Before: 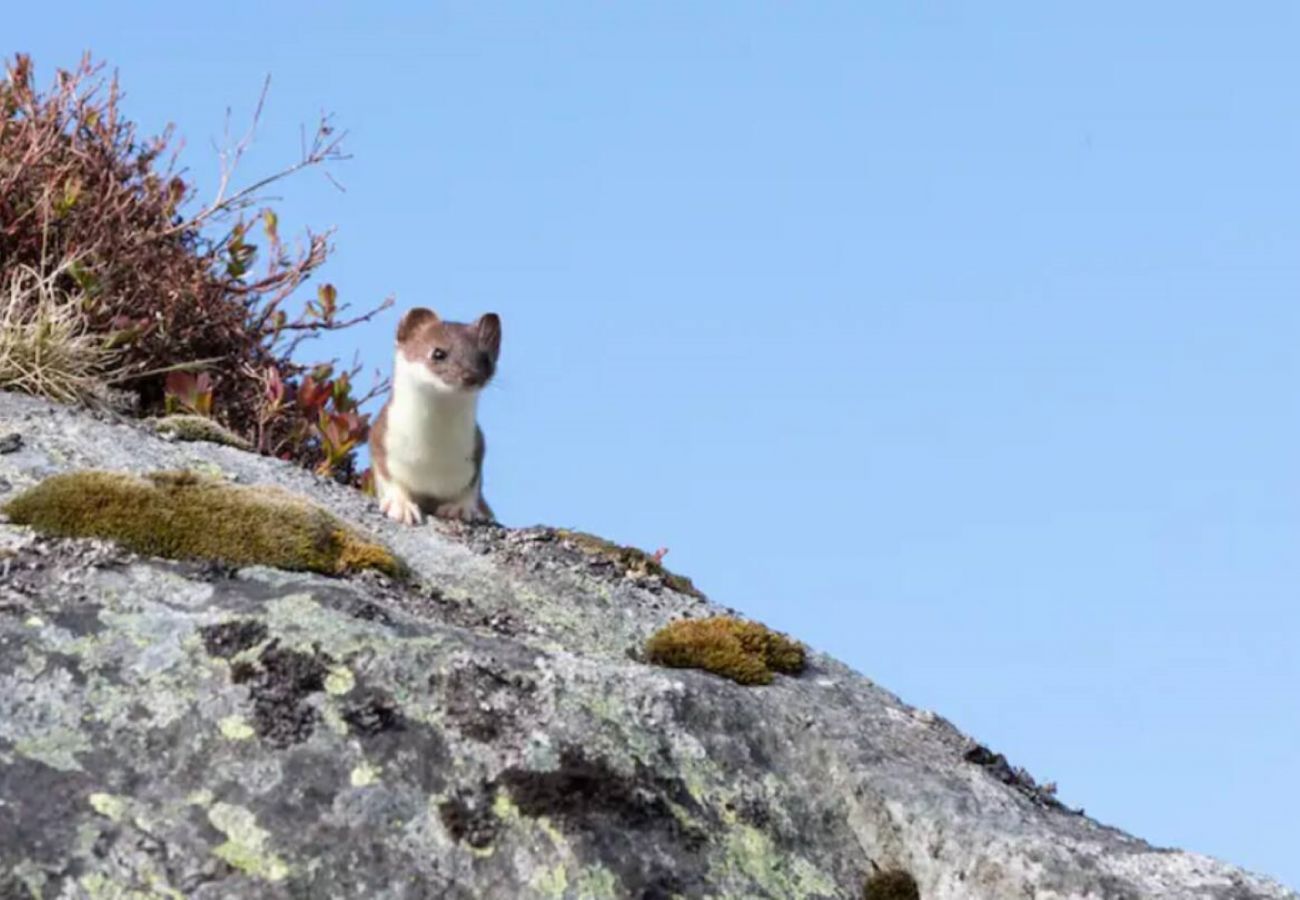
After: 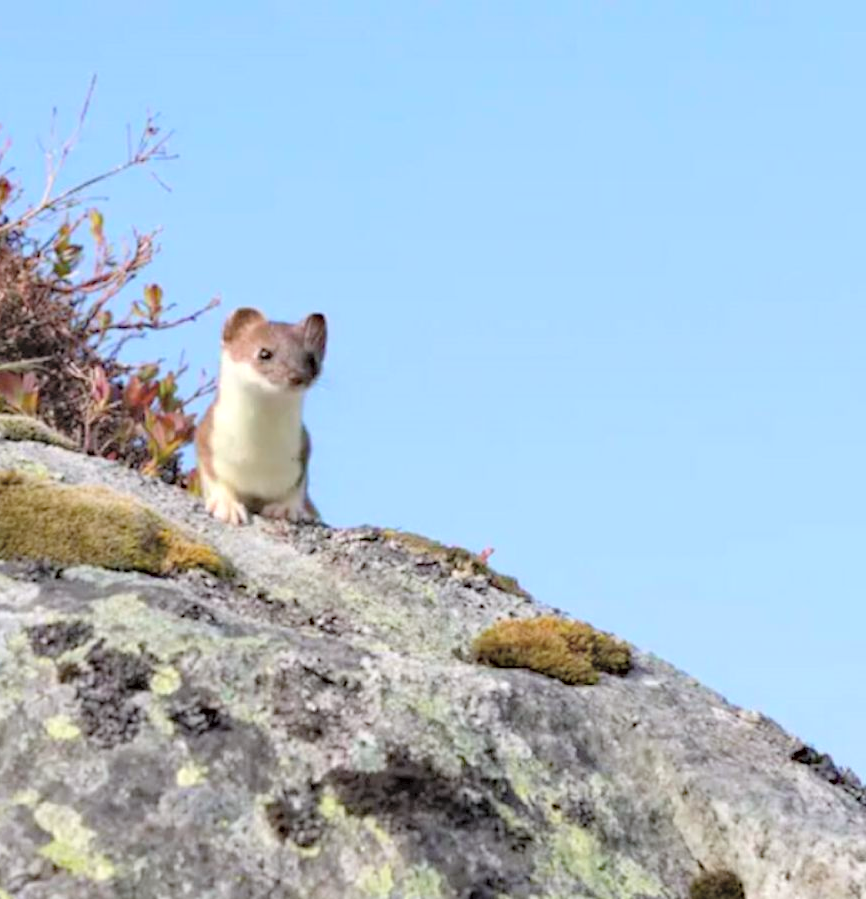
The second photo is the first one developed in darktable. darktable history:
crop and rotate: left 13.422%, right 19.902%
haze removal: strength 0.298, distance 0.253, compatibility mode true, adaptive false
contrast brightness saturation: brightness 0.287
